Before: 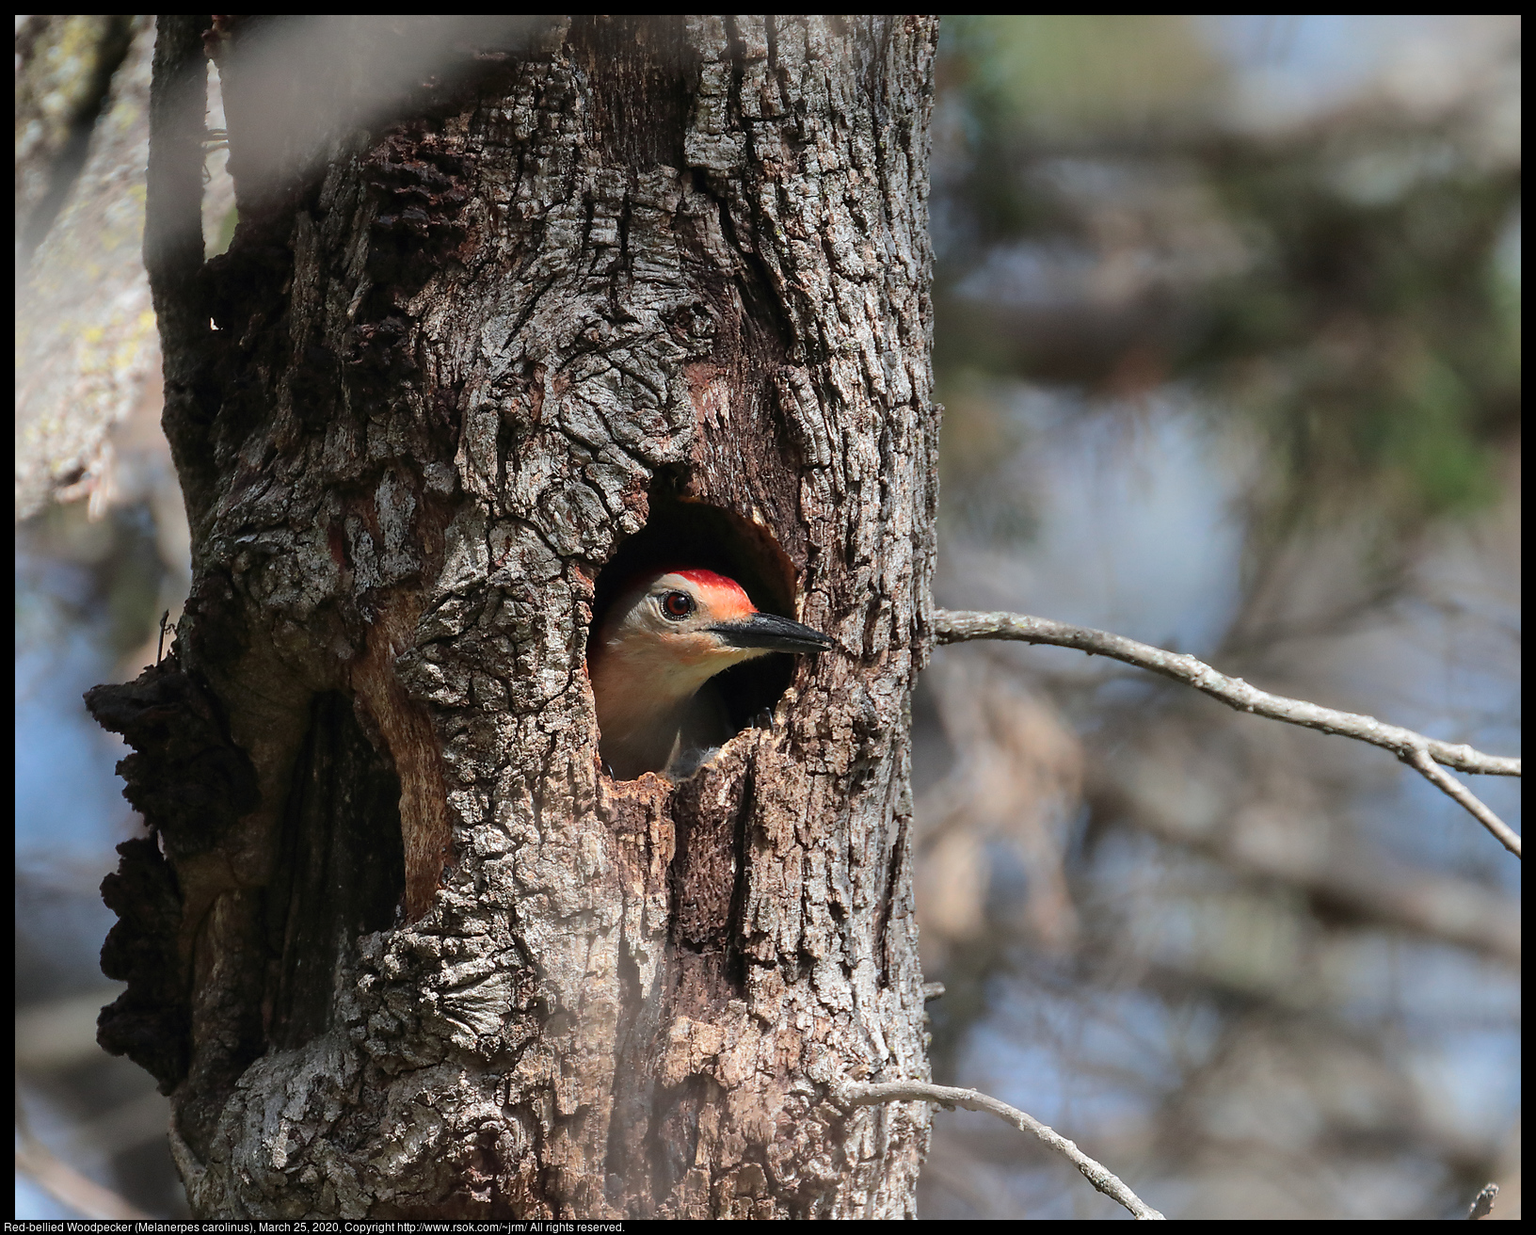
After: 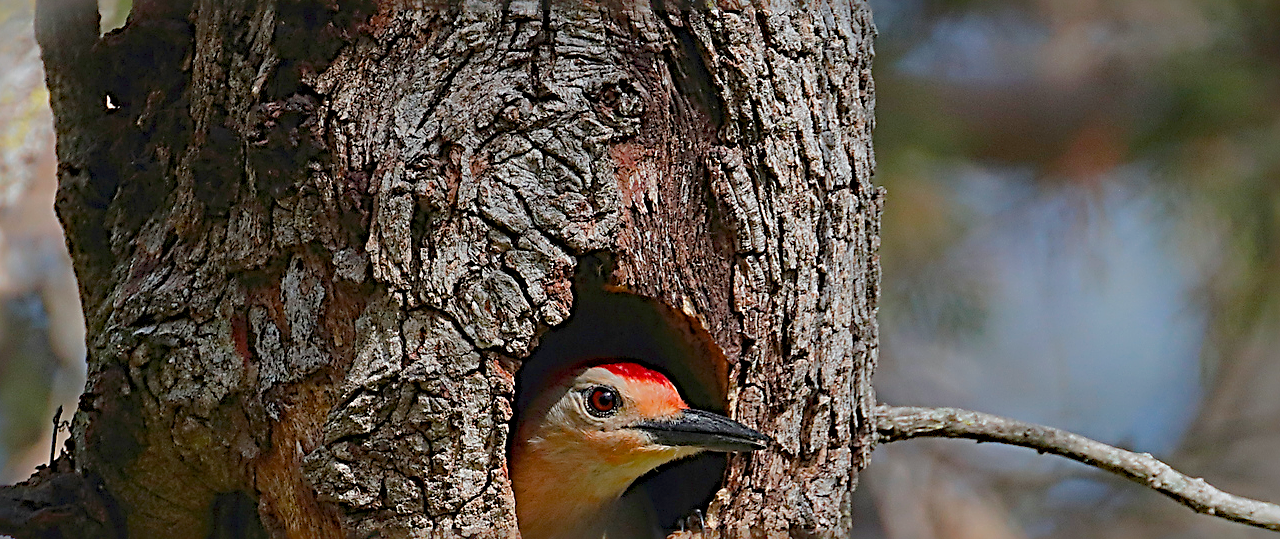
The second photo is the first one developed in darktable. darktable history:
color balance rgb: linear chroma grading › global chroma 0.835%, perceptual saturation grading › global saturation 35.016%, perceptual saturation grading › highlights -29.995%, perceptual saturation grading › shadows 35.082%, contrast -29.603%
sharpen: radius 3.642, amount 0.944
crop: left 7.207%, top 18.486%, right 14.27%, bottom 39.701%
haze removal: compatibility mode true, adaptive false
